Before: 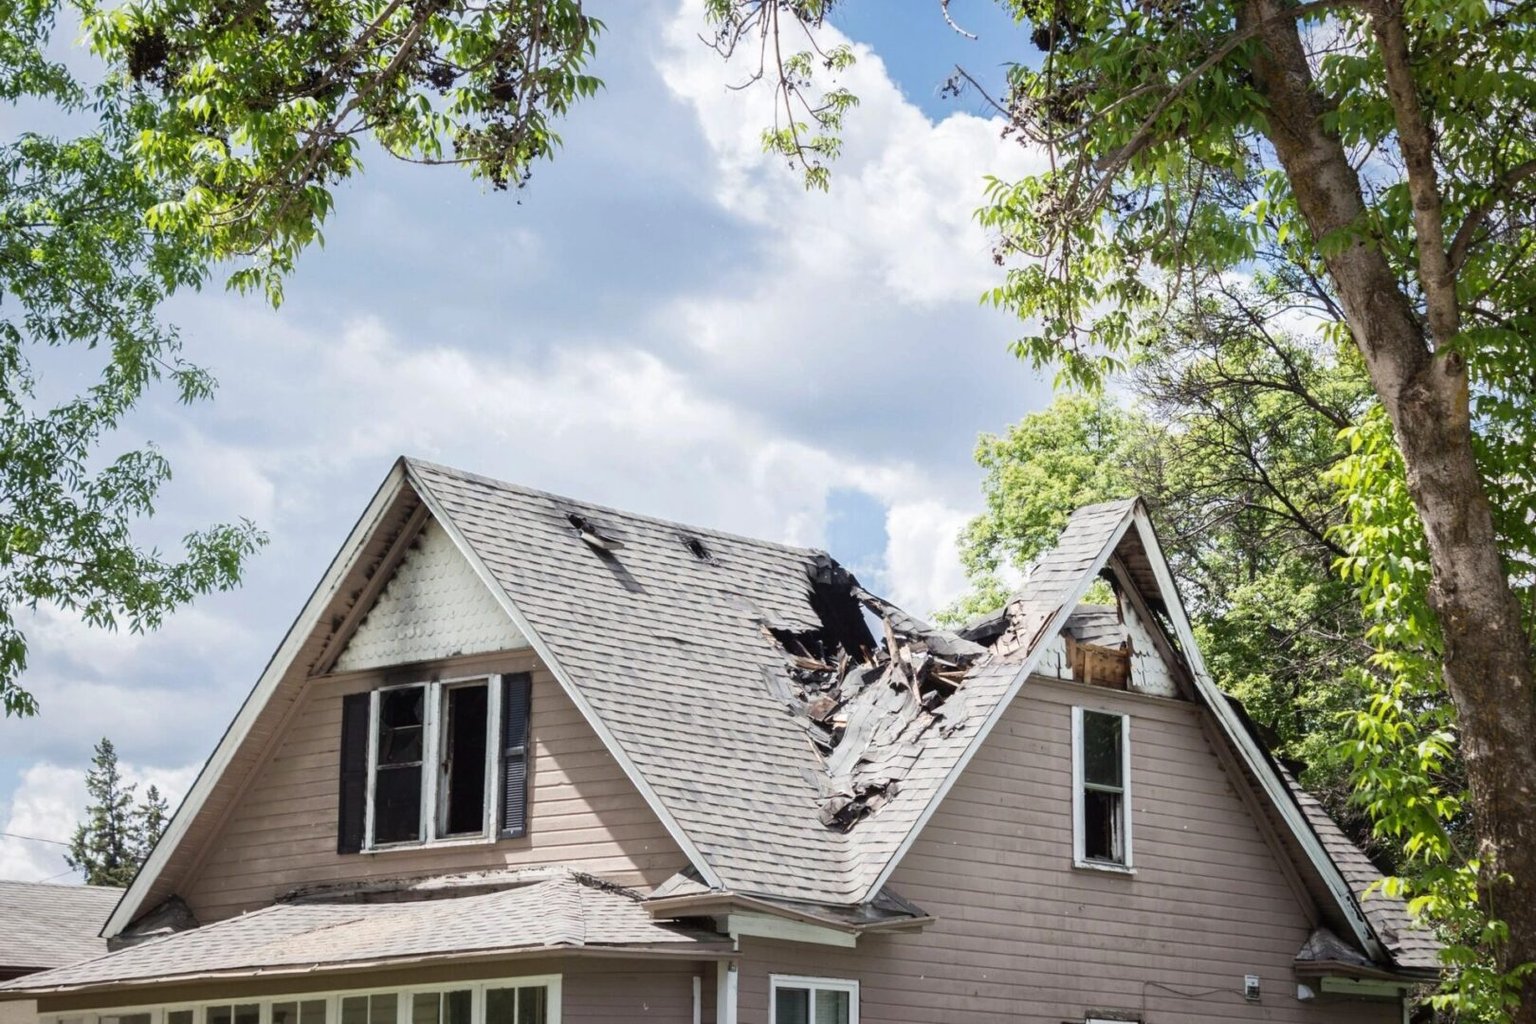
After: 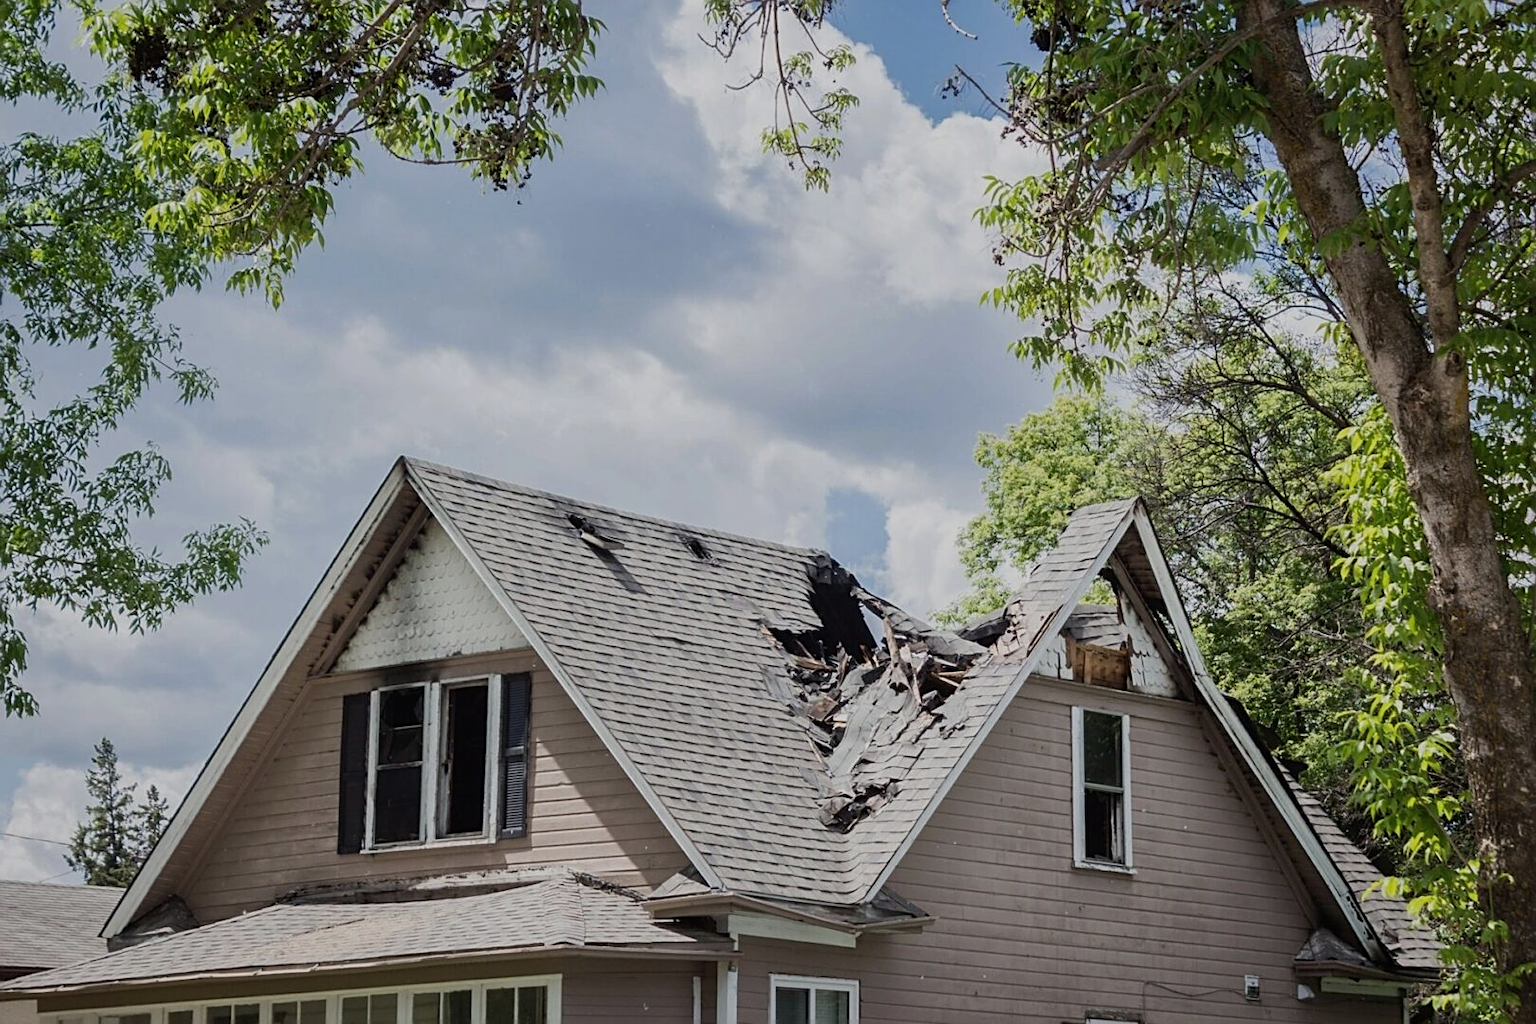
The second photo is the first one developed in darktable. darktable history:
sharpen: on, module defaults
shadows and highlights: radius 125.46, shadows 30.51, highlights -30.51, low approximation 0.01, soften with gaussian
exposure: black level correction 0, exposure -0.721 EV, compensate highlight preservation false
